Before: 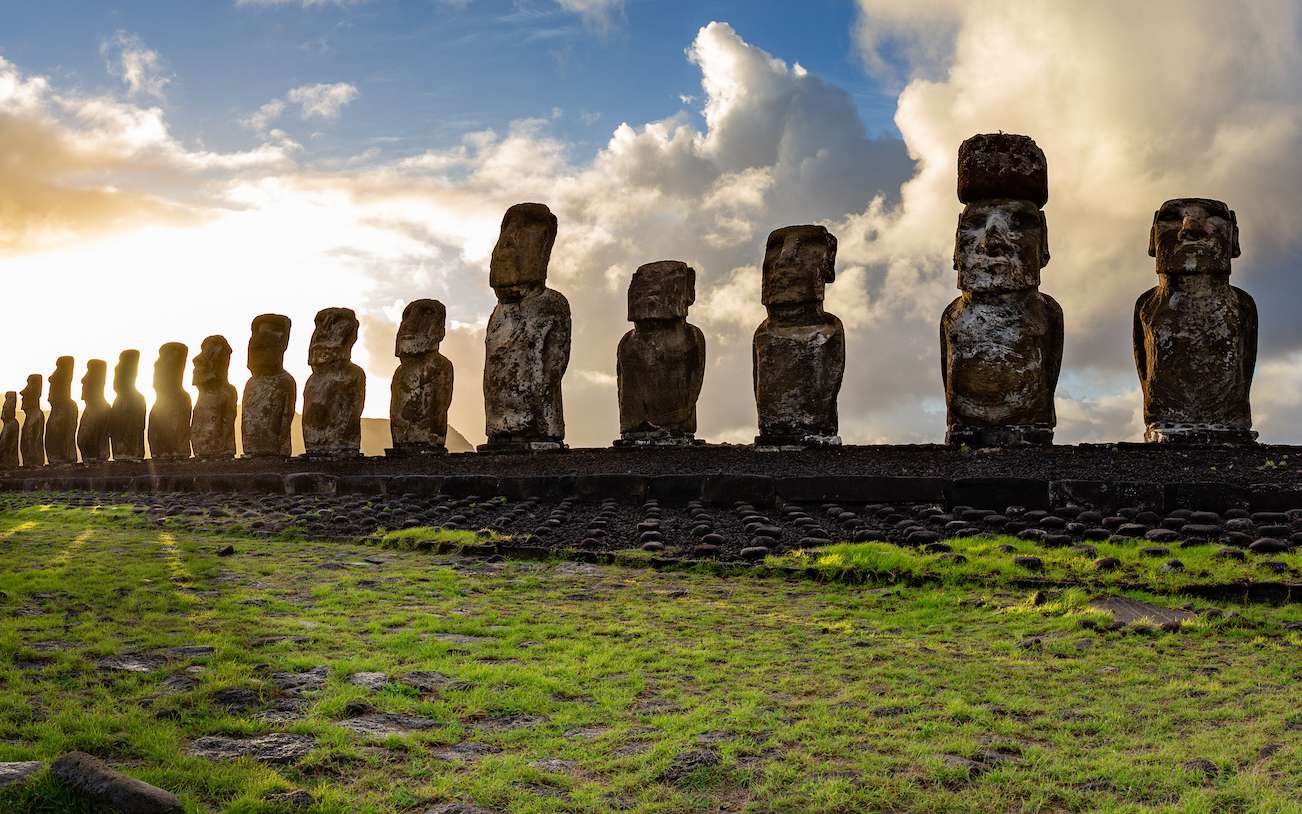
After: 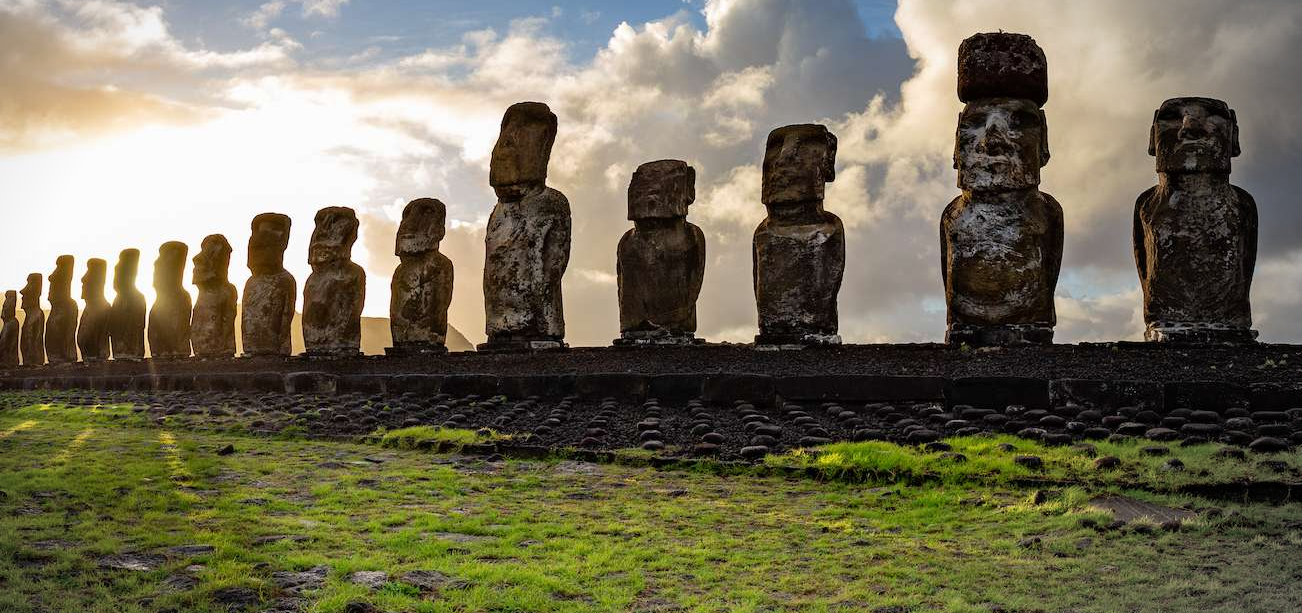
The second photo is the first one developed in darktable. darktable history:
crop and rotate: top 12.44%, bottom 12.163%
vignetting: fall-off start 79.41%, brightness -0.44, saturation -0.687, center (-0.148, 0.014), width/height ratio 1.327
